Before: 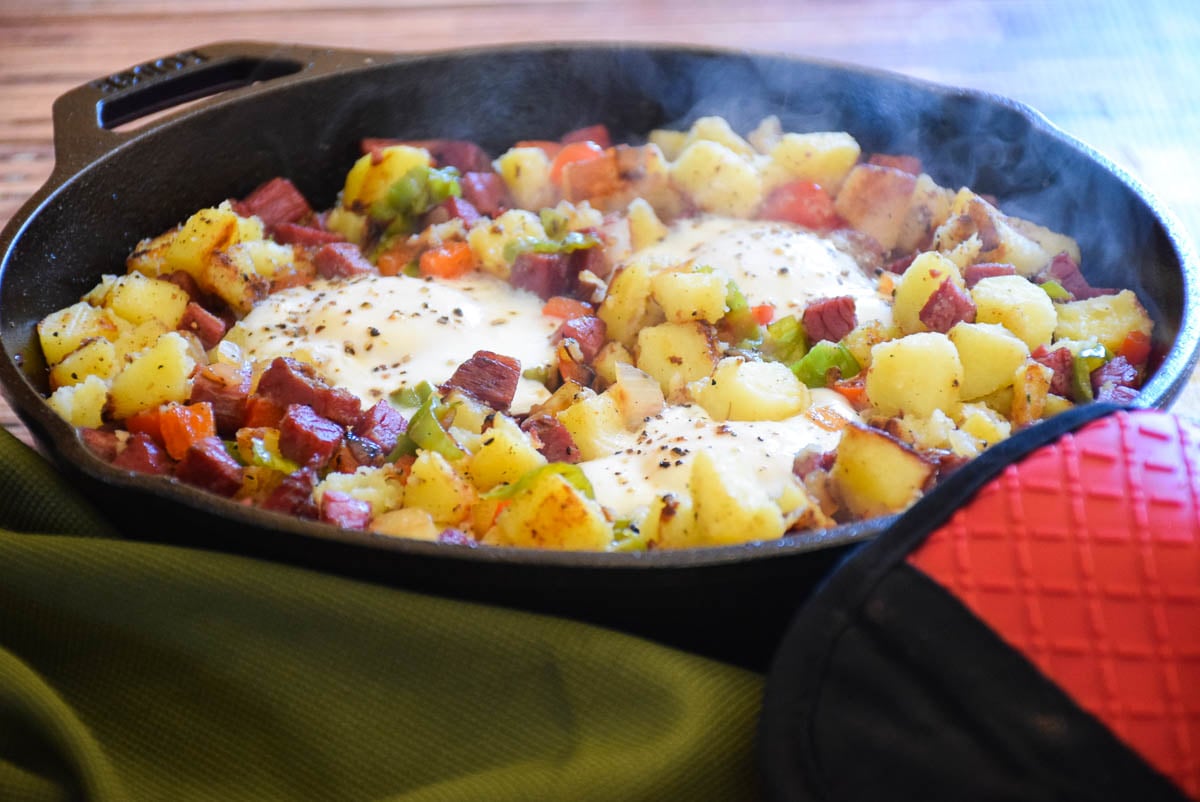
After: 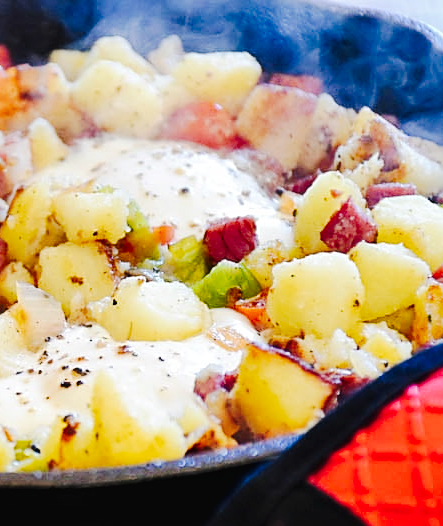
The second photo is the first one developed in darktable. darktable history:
sharpen: on, module defaults
tone curve: curves: ch0 [(0, 0) (0.003, 0.017) (0.011, 0.017) (0.025, 0.017) (0.044, 0.019) (0.069, 0.03) (0.1, 0.046) (0.136, 0.066) (0.177, 0.104) (0.224, 0.151) (0.277, 0.231) (0.335, 0.321) (0.399, 0.454) (0.468, 0.567) (0.543, 0.674) (0.623, 0.763) (0.709, 0.82) (0.801, 0.872) (0.898, 0.934) (1, 1)], preserve colors none
shadows and highlights: shadows color adjustment 97.66%, soften with gaussian
crop and rotate: left 49.936%, top 10.094%, right 13.136%, bottom 24.256%
